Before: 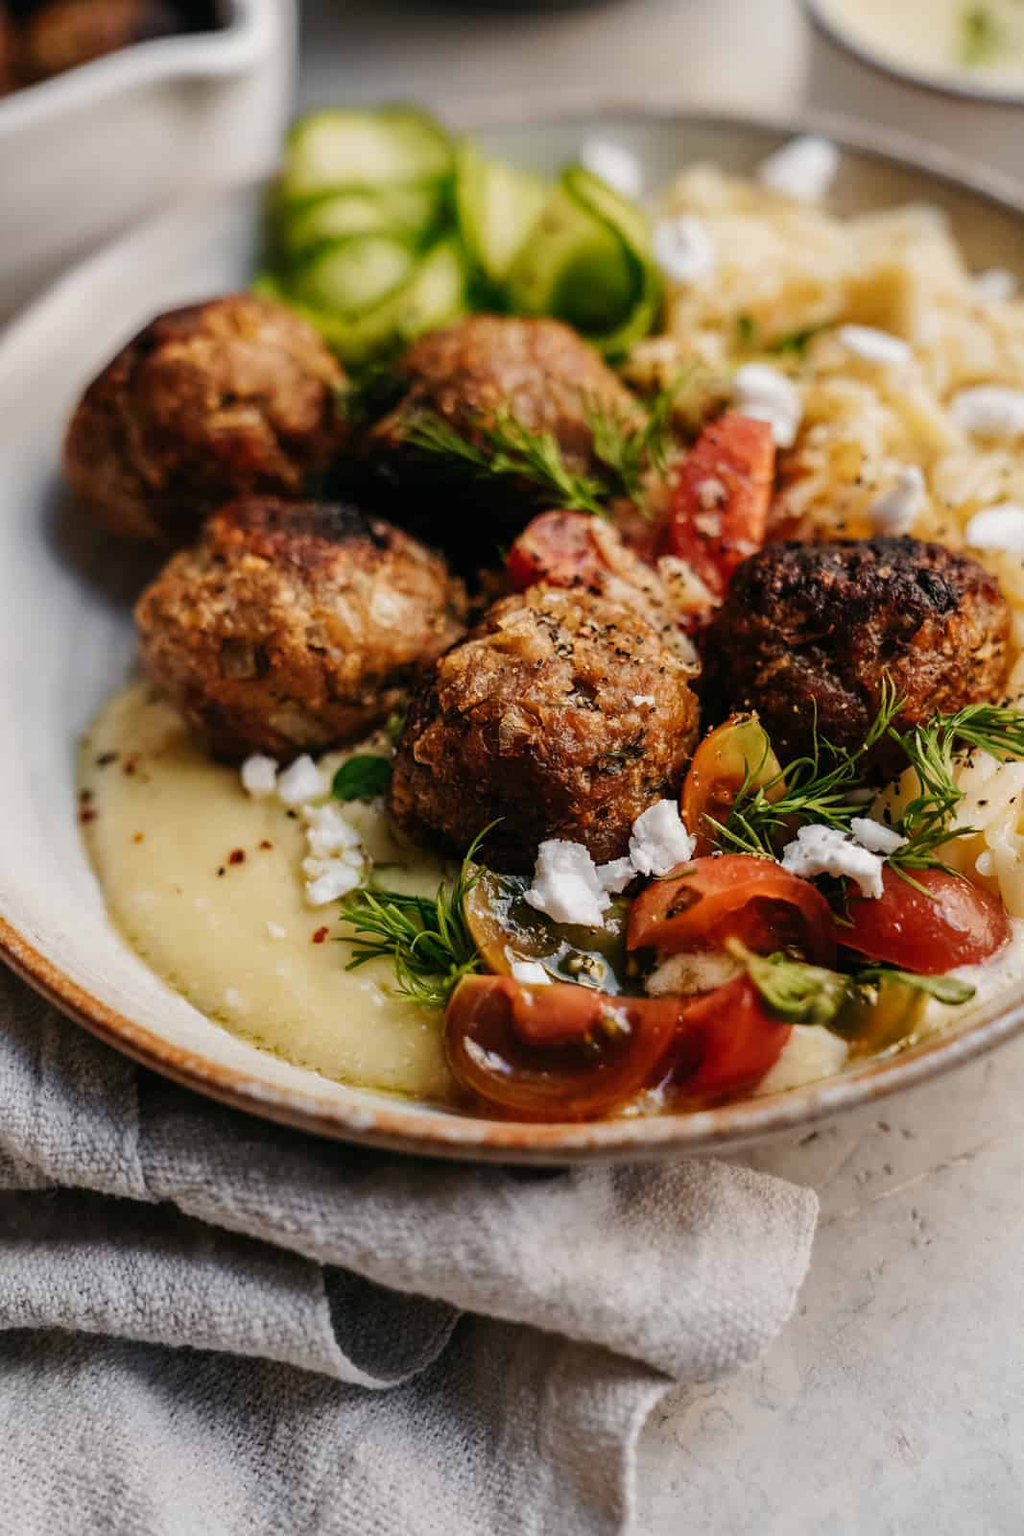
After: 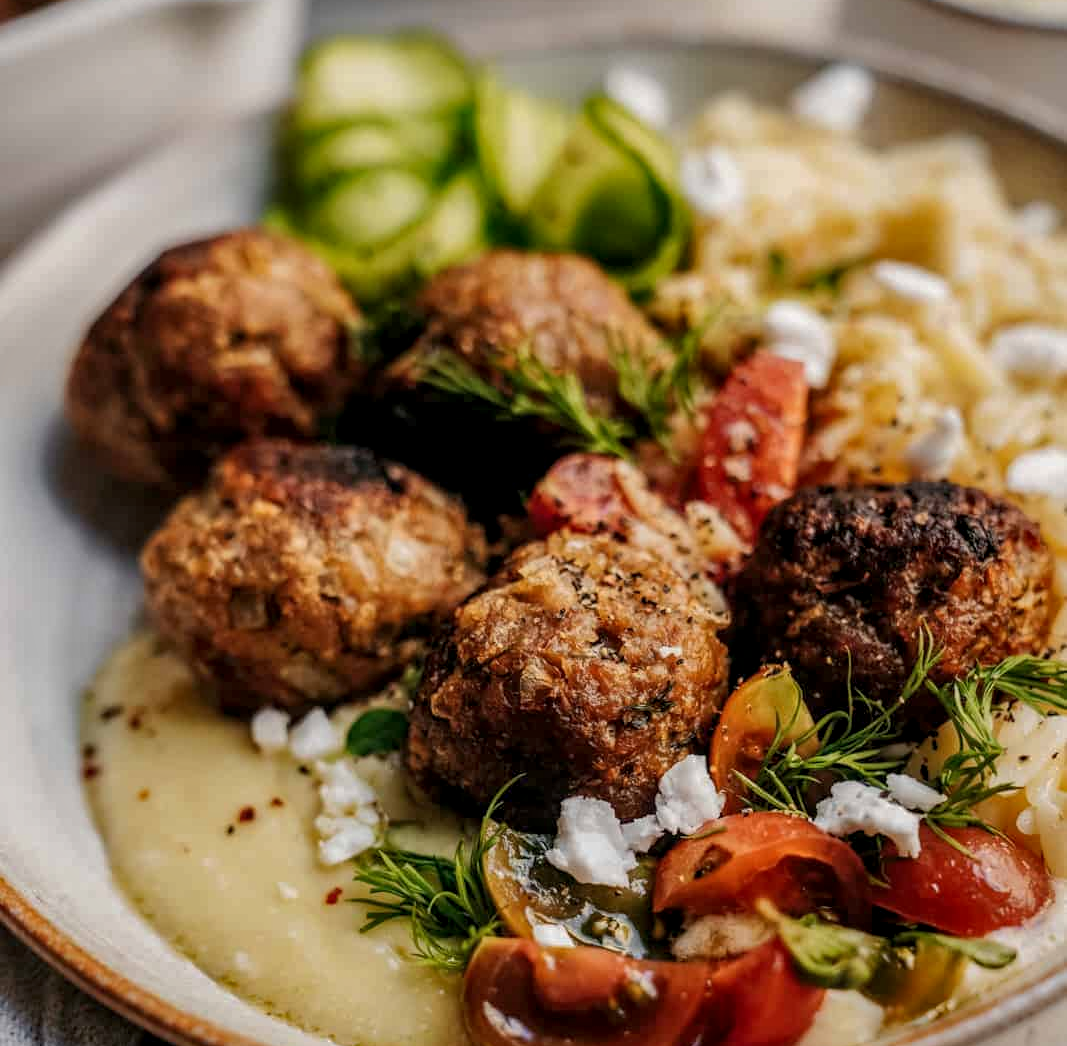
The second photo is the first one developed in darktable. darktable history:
crop and rotate: top 4.9%, bottom 29.685%
local contrast: detail 130%
shadows and highlights: shadows 30.17
